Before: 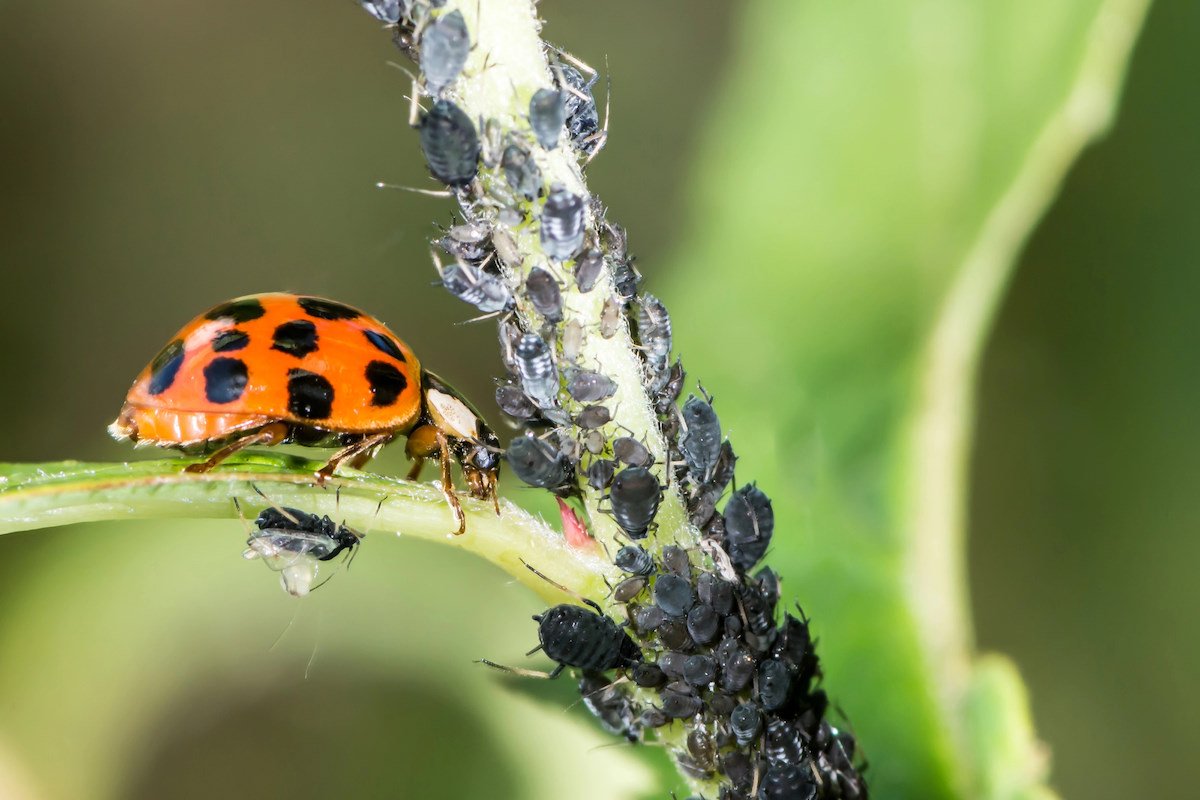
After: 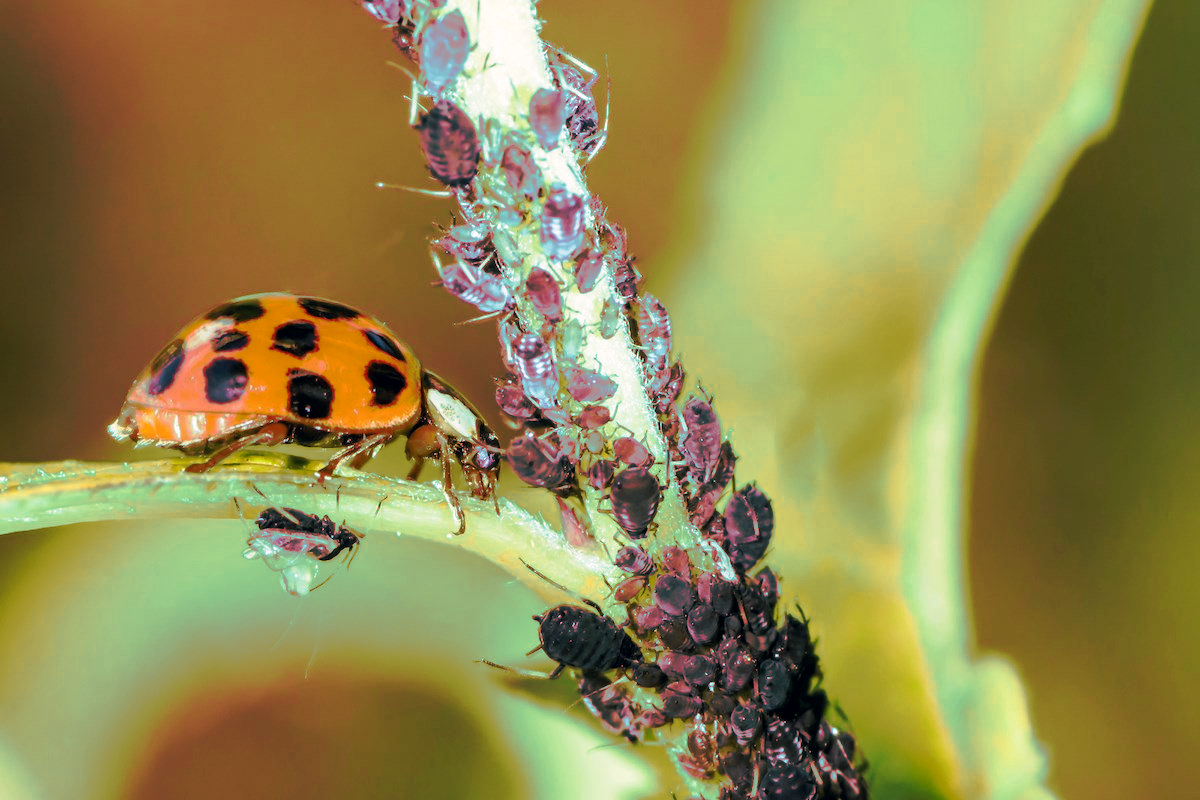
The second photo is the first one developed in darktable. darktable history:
tone curve: curves: ch0 [(0, 0) (0.003, 0.005) (0.011, 0.012) (0.025, 0.026) (0.044, 0.046) (0.069, 0.071) (0.1, 0.098) (0.136, 0.135) (0.177, 0.178) (0.224, 0.217) (0.277, 0.274) (0.335, 0.335) (0.399, 0.442) (0.468, 0.543) (0.543, 0.6) (0.623, 0.628) (0.709, 0.679) (0.801, 0.782) (0.898, 0.904) (1, 1)], preserve colors none
color look up table: target L [94.28, 89.23, 91.91, 91.03, 76.99, 73.56, 67.89, 73.67, 62.48, 35.17, 17.55, 200.2, 94.4, 82.06, 79.91, 69.3, 60.14, 49.63, 47.66, 49.71, 27.51, 26.85, 32.55, 31.03, 31.69, 3.334, 88.24, 77.12, 76.38, 72.03, 49.64, 56.74, 43.71, 55.92, 56.13, 53.07, 48.23, 30.99, 39.66, 41.18, 30.98, 4.826, 70.93, 65.53, 52.44, 40.14, 33.56, 27.38, 11.14], target a [-14.68, -45.71, -23.99, -41.58, -80.34, -30.16, -83.14, -2.25, -64.33, -26.08, -25.71, 0, 1.594, 14.22, 3.728, 44.9, 75.8, 3.731, -6.219, 45.18, 43.34, 44.4, 8.259, 41.53, 45.09, 12.99, 6.934, 36.36, 15.16, -21.9, 7.731, 40.94, 24.81, 60.76, 45.57, 86.71, 80.35, 37.3, 30.24, 66.01, 9.478, 24.75, -48.57, -40.08, -29.58, -16.55, -7.597, -8.534, -12.19], target b [30.52, 89.42, 7.032, 66.92, 32.99, 36.84, 65.47, 67.44, 20.94, 33.58, 24.59, 0, 17.67, 45.71, 75.91, 67.72, 20.13, 1.724, 29.2, 29.28, 39.68, -1.74, 39.61, 42.94, 15.06, 2.938, -13.34, -14.97, -31.11, -4.703, -37.79, -40.97, -54.78, -65.4, 15.81, -28.51, -62.07, -19.22, -12.83, -47.14, -38.01, -39.18, -33.43, -48.56, -32.89, -5.014, -14.7, -3.053, -3.693], num patches 49
